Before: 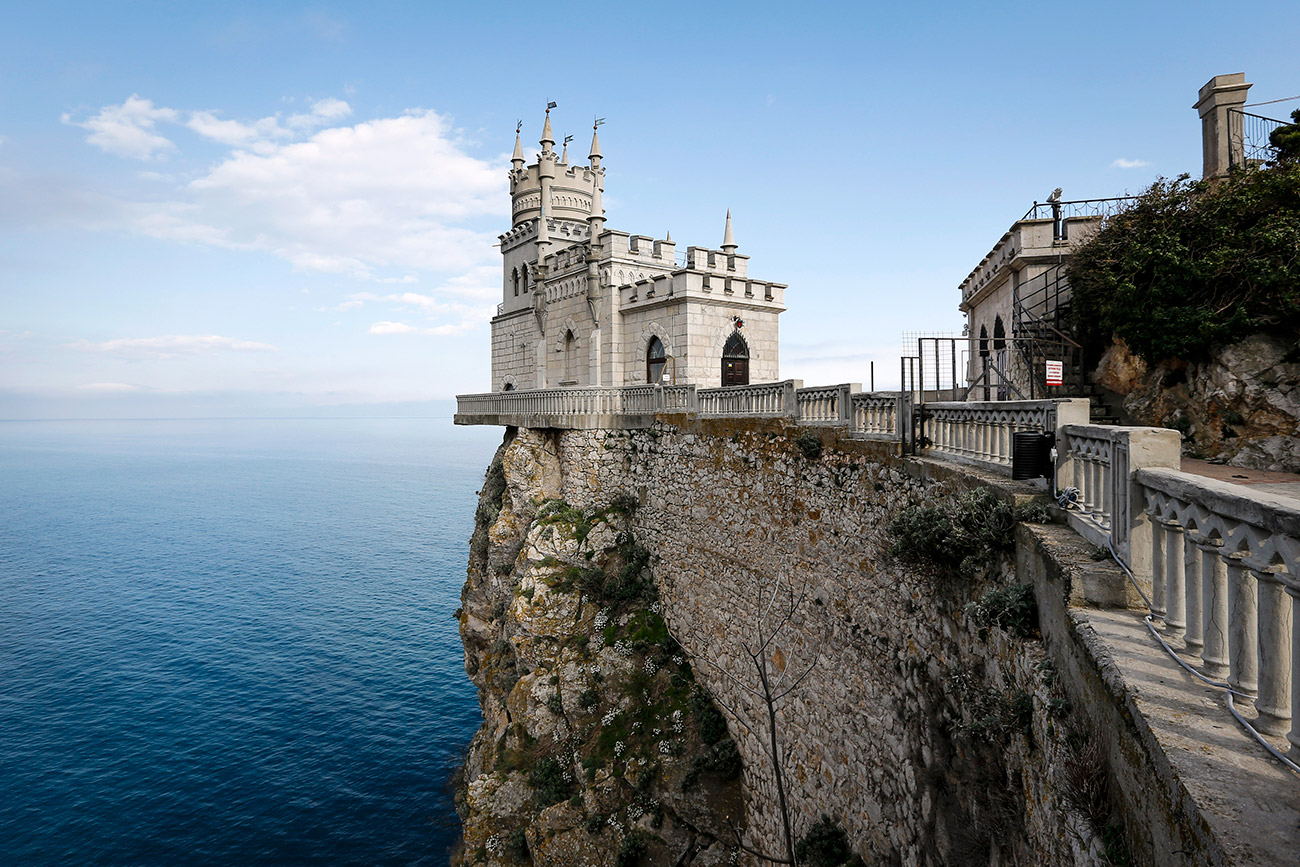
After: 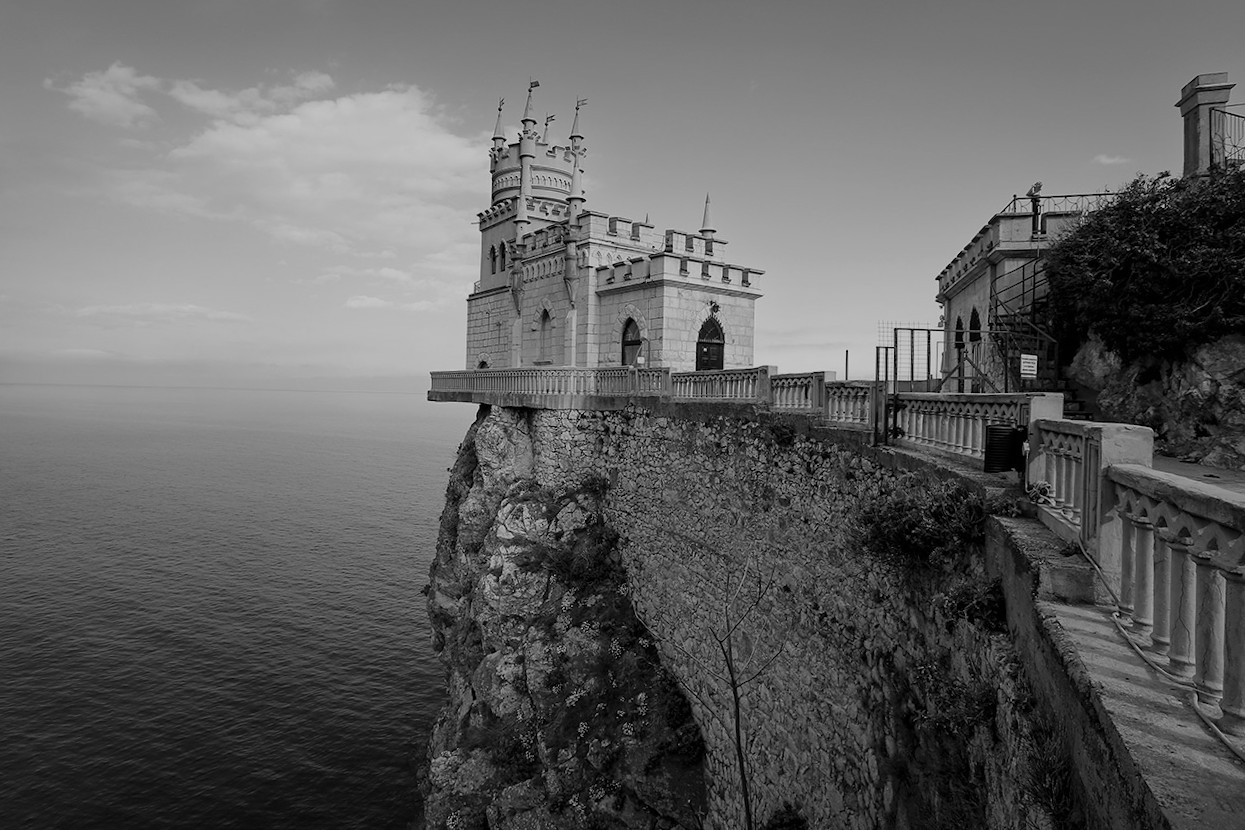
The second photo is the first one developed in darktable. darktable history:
monochrome: a 79.32, b 81.83, size 1.1
color correction: highlights a* 14.46, highlights b* 5.85, shadows a* -5.53, shadows b* -15.24, saturation 0.85
crop and rotate: angle -1.69°
